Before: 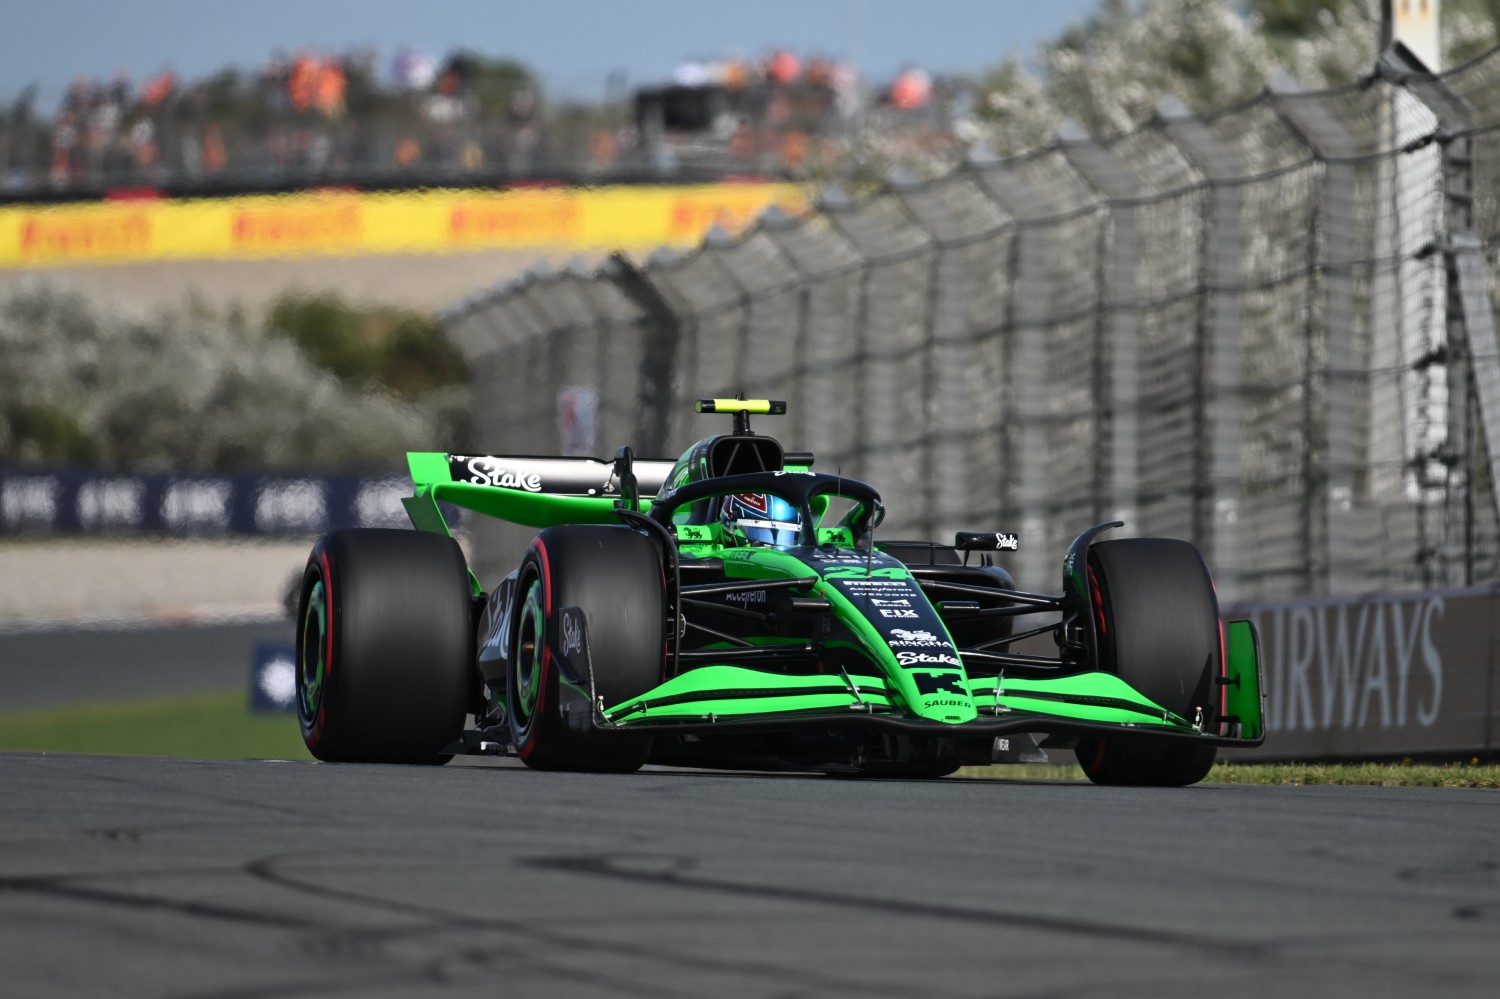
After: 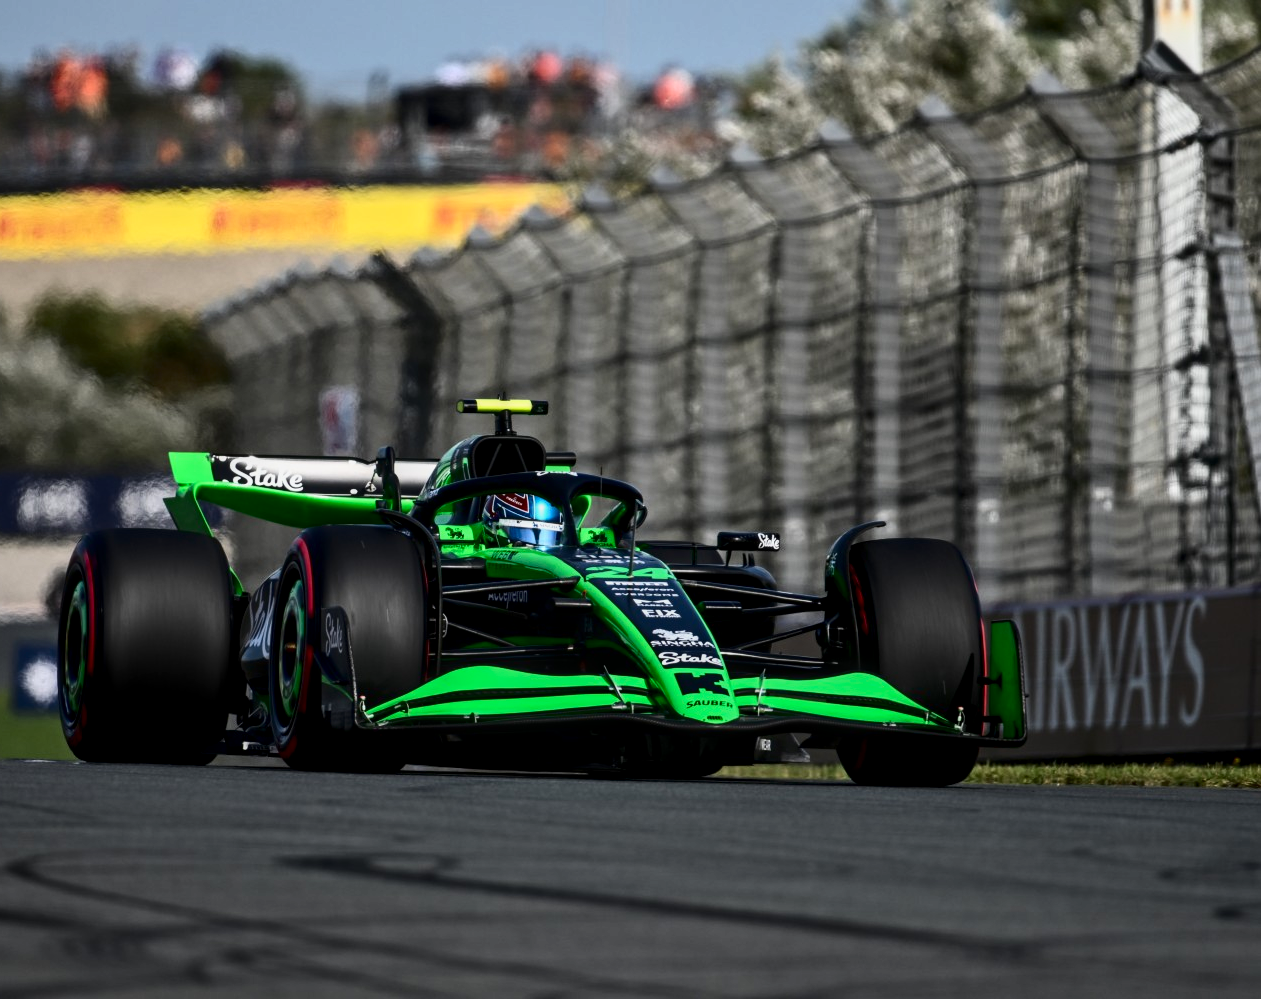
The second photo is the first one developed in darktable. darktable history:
crop: left 15.928%
local contrast: on, module defaults
contrast brightness saturation: contrast 0.205, brightness -0.102, saturation 0.097
